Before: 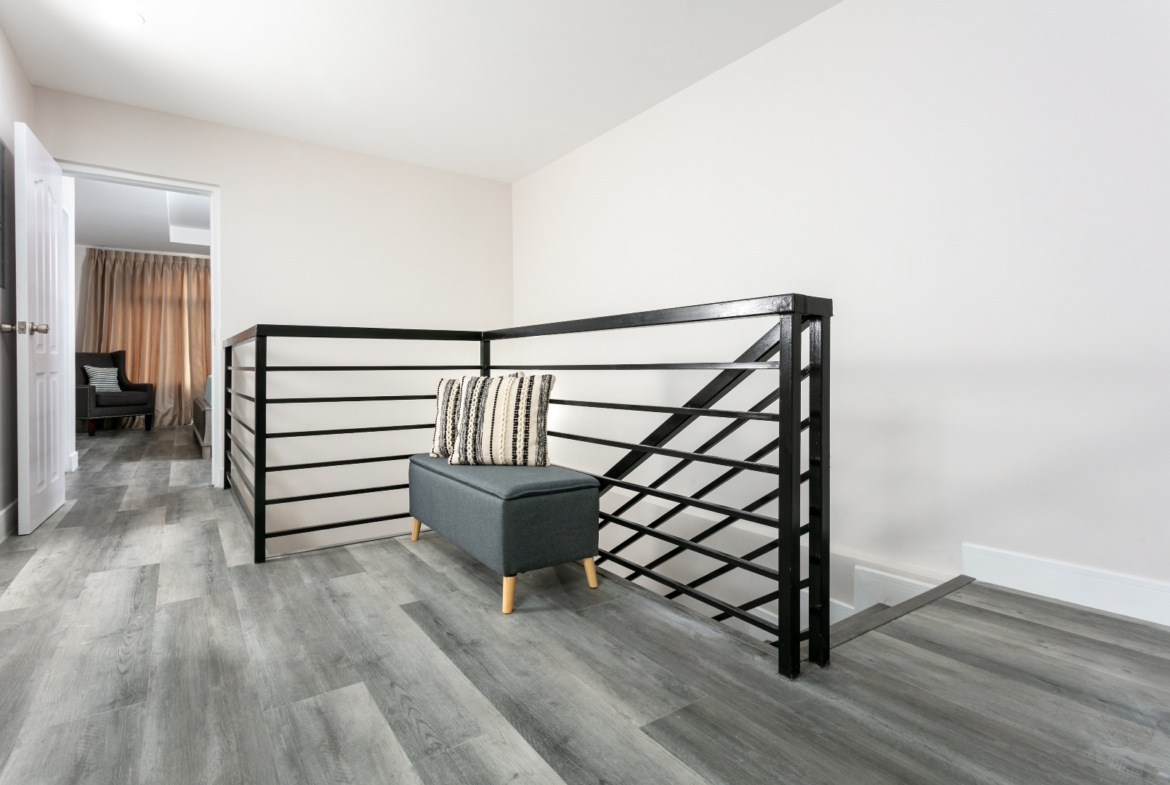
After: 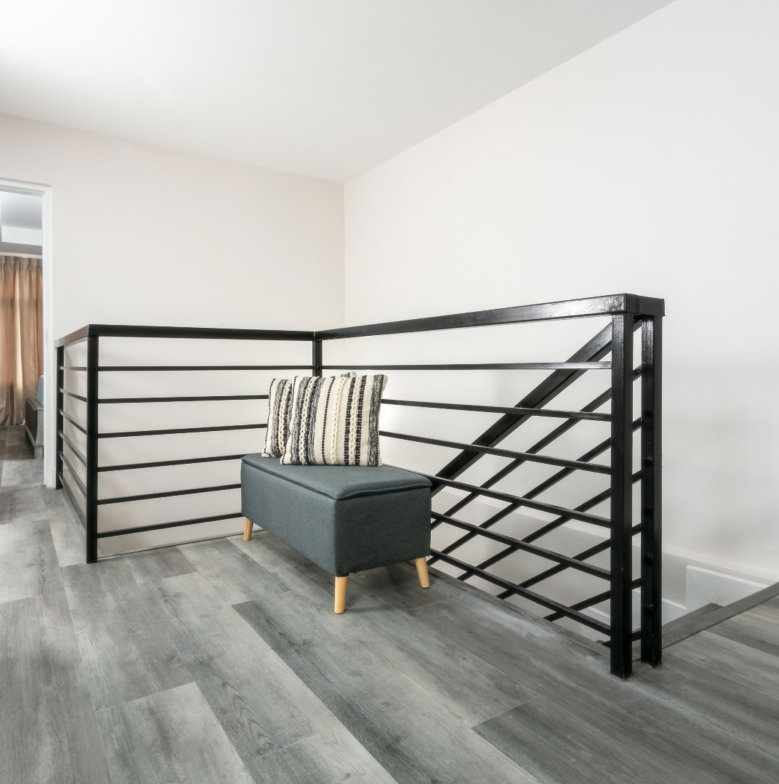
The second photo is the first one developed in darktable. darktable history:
crop and rotate: left 14.385%, right 18.948%
soften: size 10%, saturation 50%, brightness 0.2 EV, mix 10%
